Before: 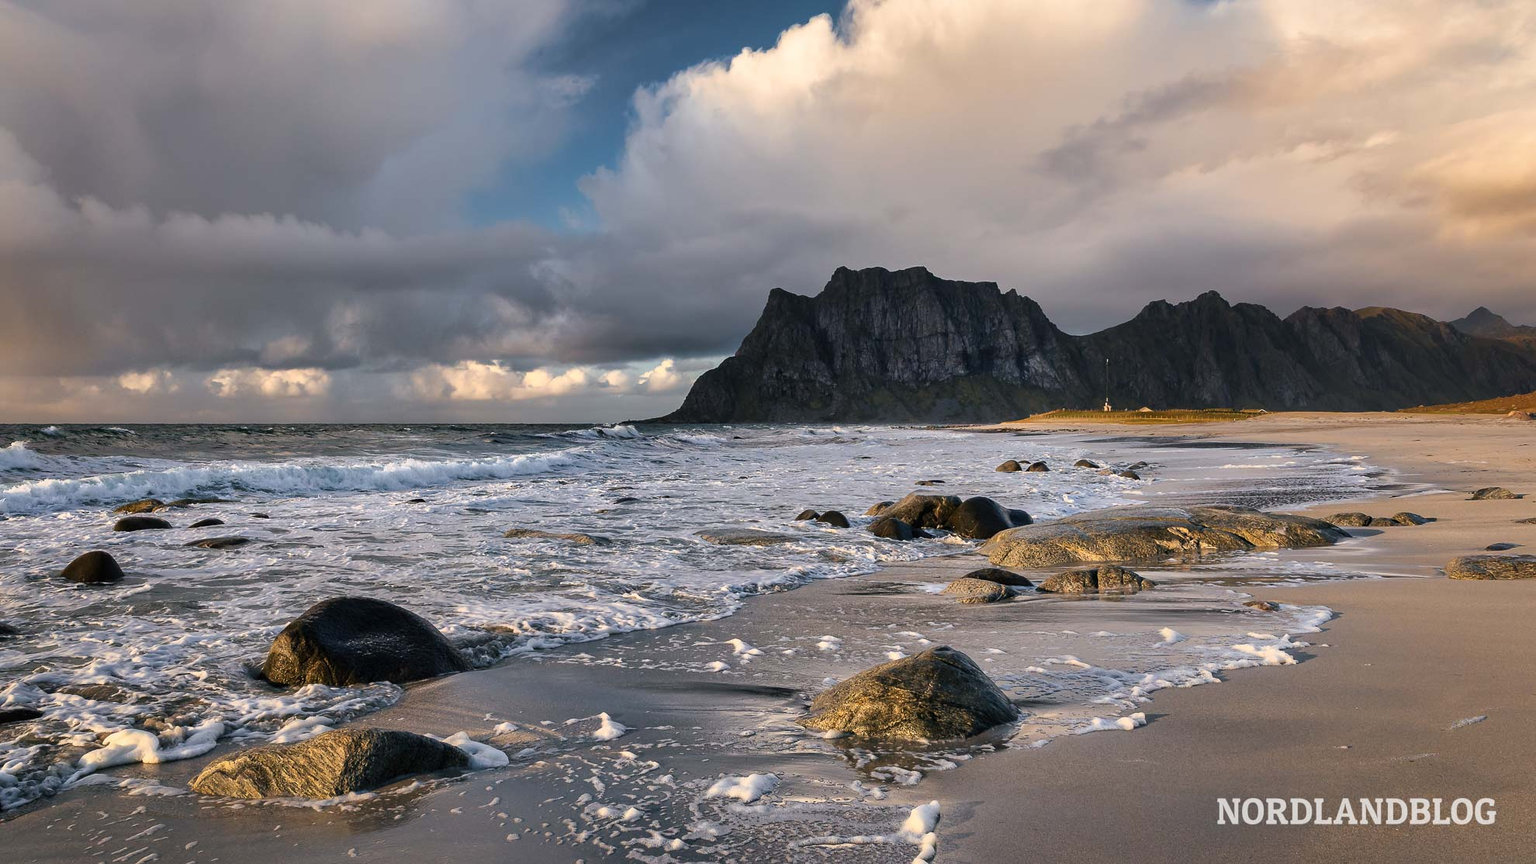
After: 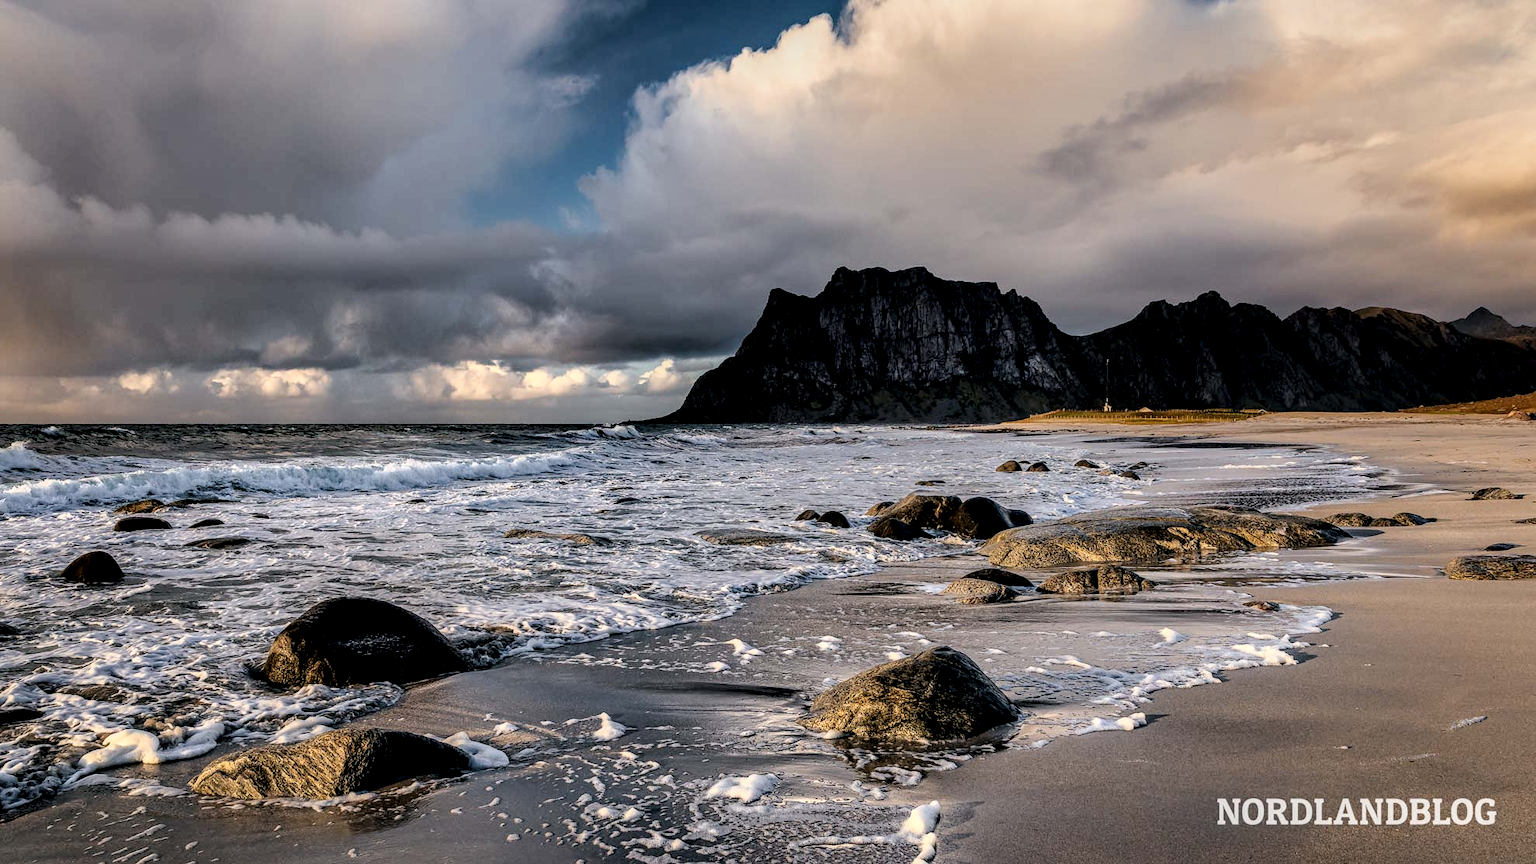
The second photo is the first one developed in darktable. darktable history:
contrast equalizer: y [[0.5, 0.5, 0.468, 0.5, 0.5, 0.5], [0.5 ×6], [0.5 ×6], [0 ×6], [0 ×6]]
local contrast: highlights 19%, detail 186%
filmic rgb: black relative exposure -7.65 EV, white relative exposure 4.56 EV, hardness 3.61, color science v6 (2022)
